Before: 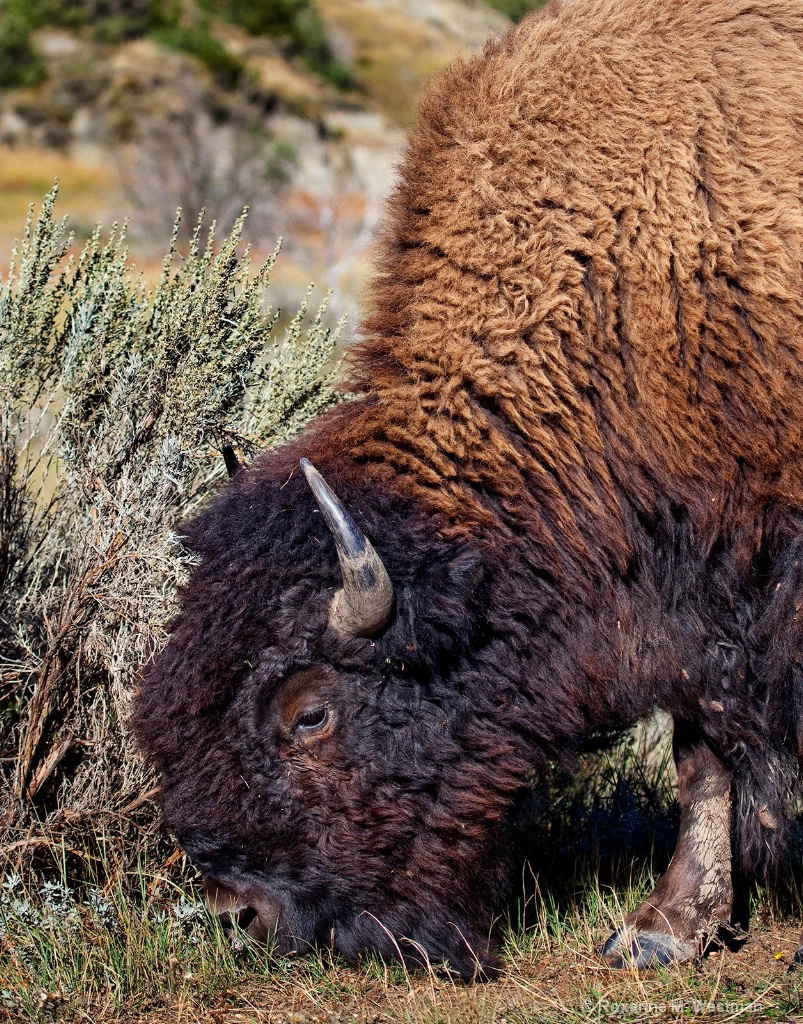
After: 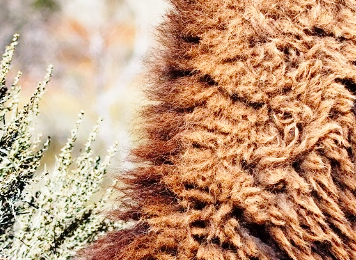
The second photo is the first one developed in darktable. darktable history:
base curve: curves: ch0 [(0, 0) (0.028, 0.03) (0.121, 0.232) (0.46, 0.748) (0.859, 0.968) (1, 1)], preserve colors none
crop: left 28.716%, top 16.864%, right 26.86%, bottom 57.648%
